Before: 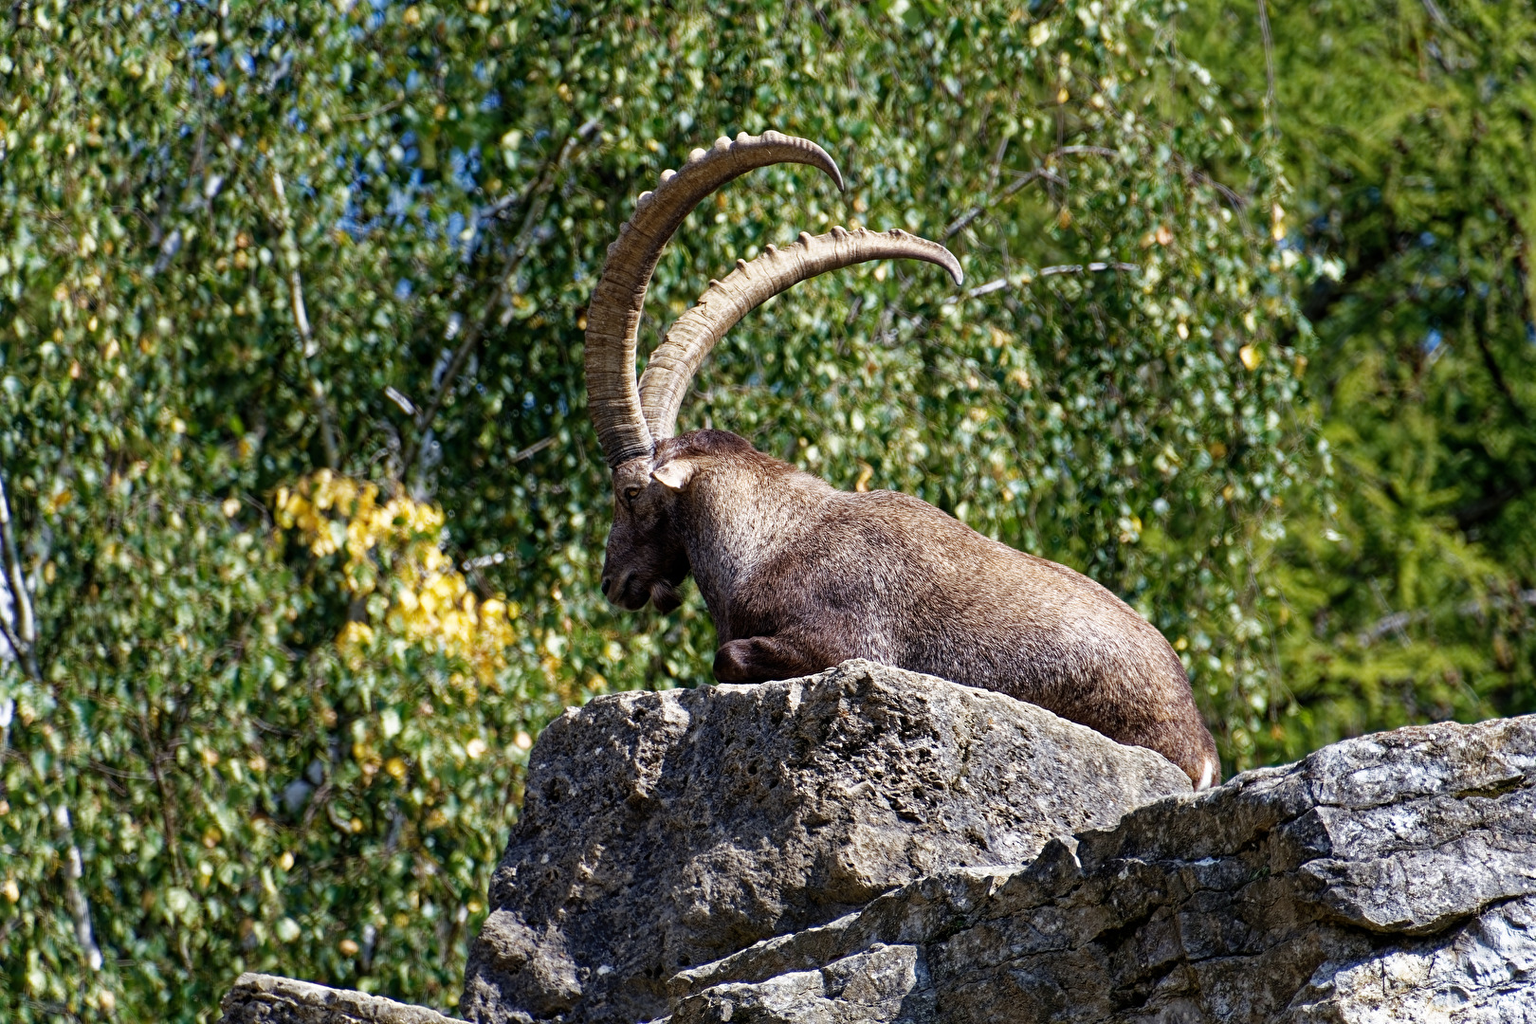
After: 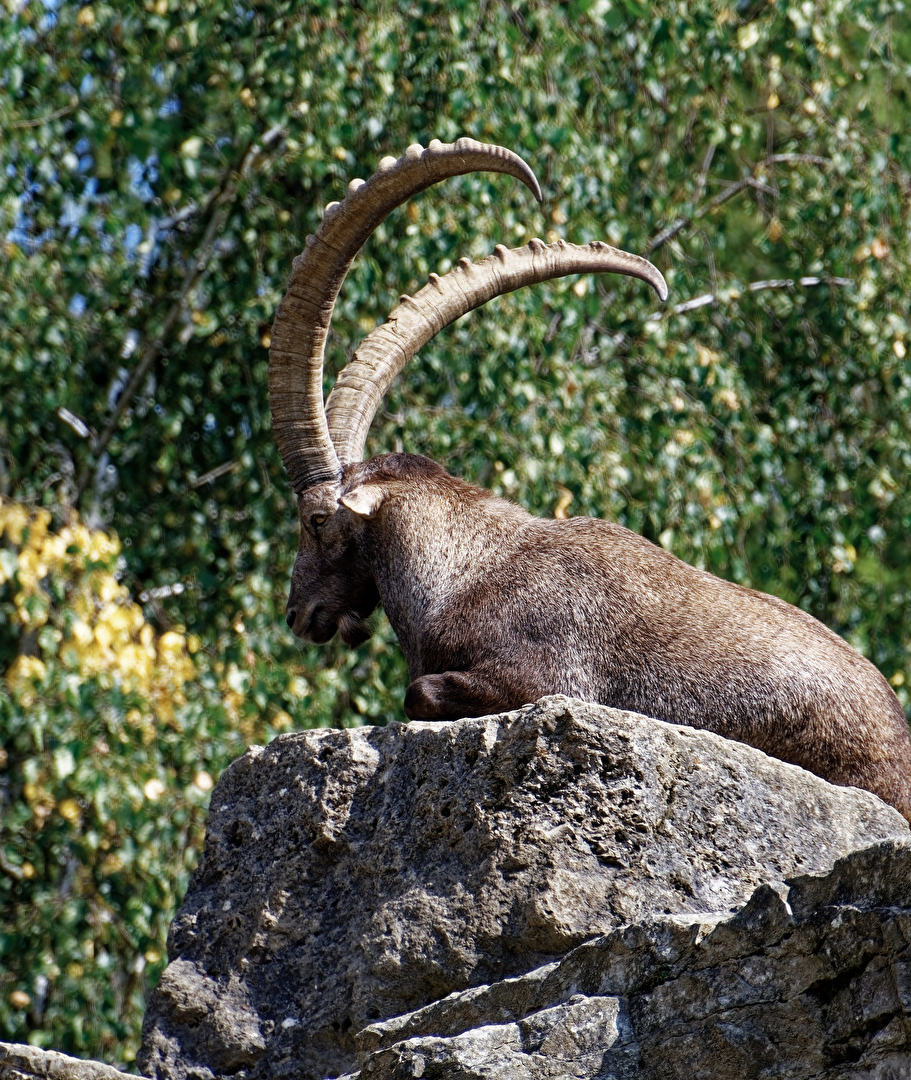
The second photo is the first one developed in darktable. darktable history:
crop: left 21.496%, right 22.254%
color zones: curves: ch0 [(0, 0.5) (0.125, 0.4) (0.25, 0.5) (0.375, 0.4) (0.5, 0.4) (0.625, 0.6) (0.75, 0.6) (0.875, 0.5)]; ch1 [(0, 0.4) (0.125, 0.5) (0.25, 0.4) (0.375, 0.4) (0.5, 0.4) (0.625, 0.4) (0.75, 0.5) (0.875, 0.4)]; ch2 [(0, 0.6) (0.125, 0.5) (0.25, 0.5) (0.375, 0.6) (0.5, 0.6) (0.625, 0.5) (0.75, 0.5) (0.875, 0.5)]
